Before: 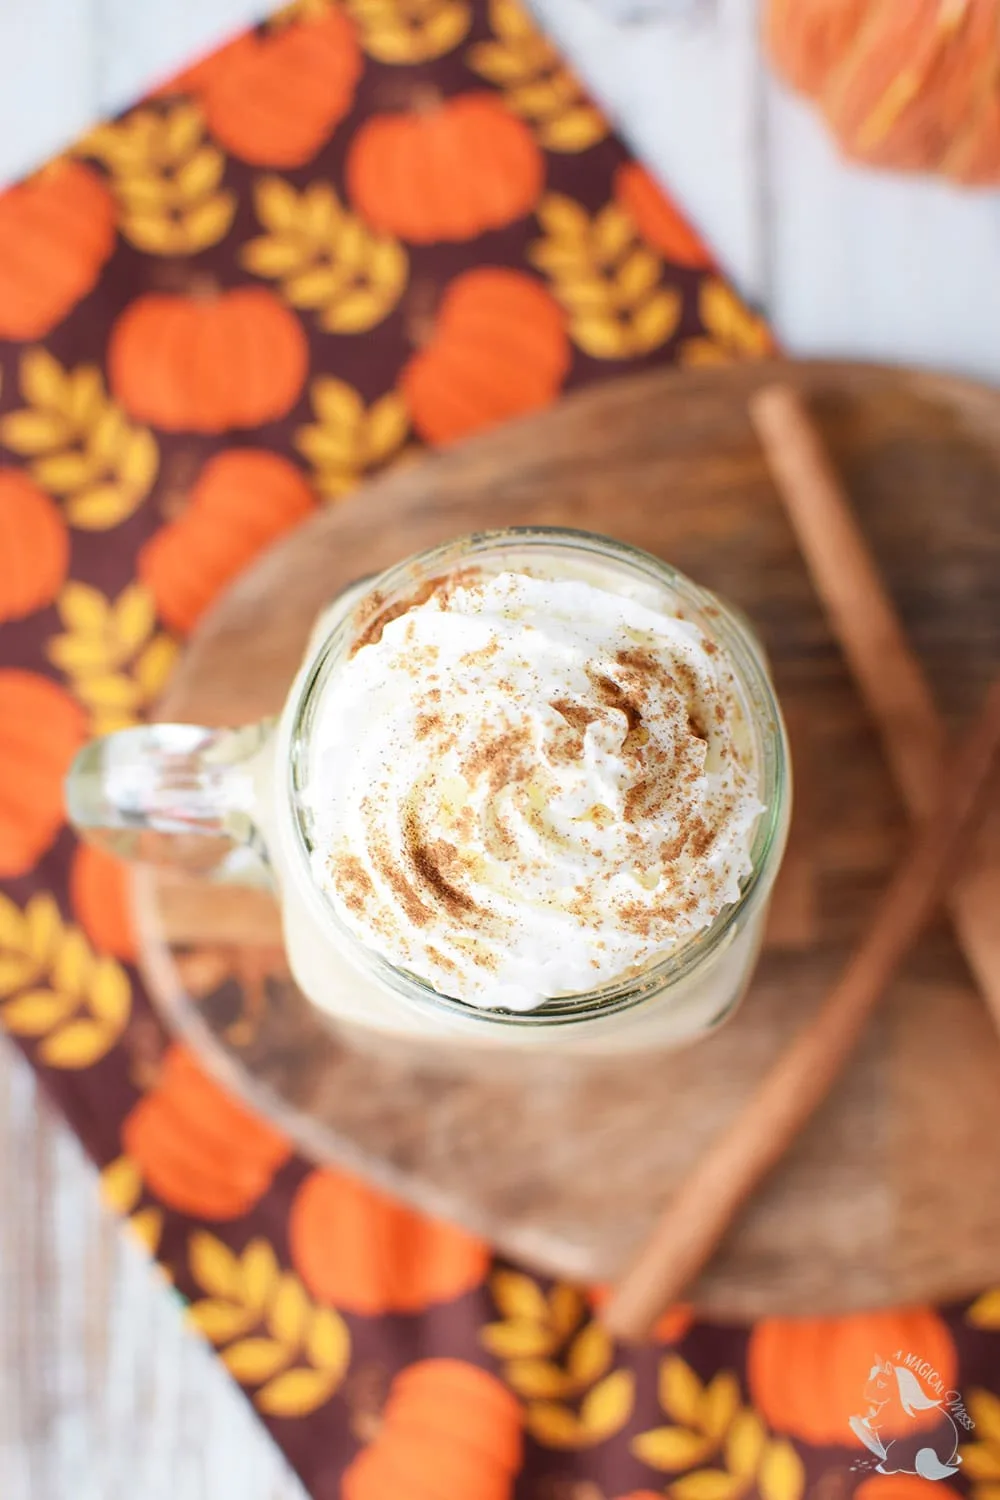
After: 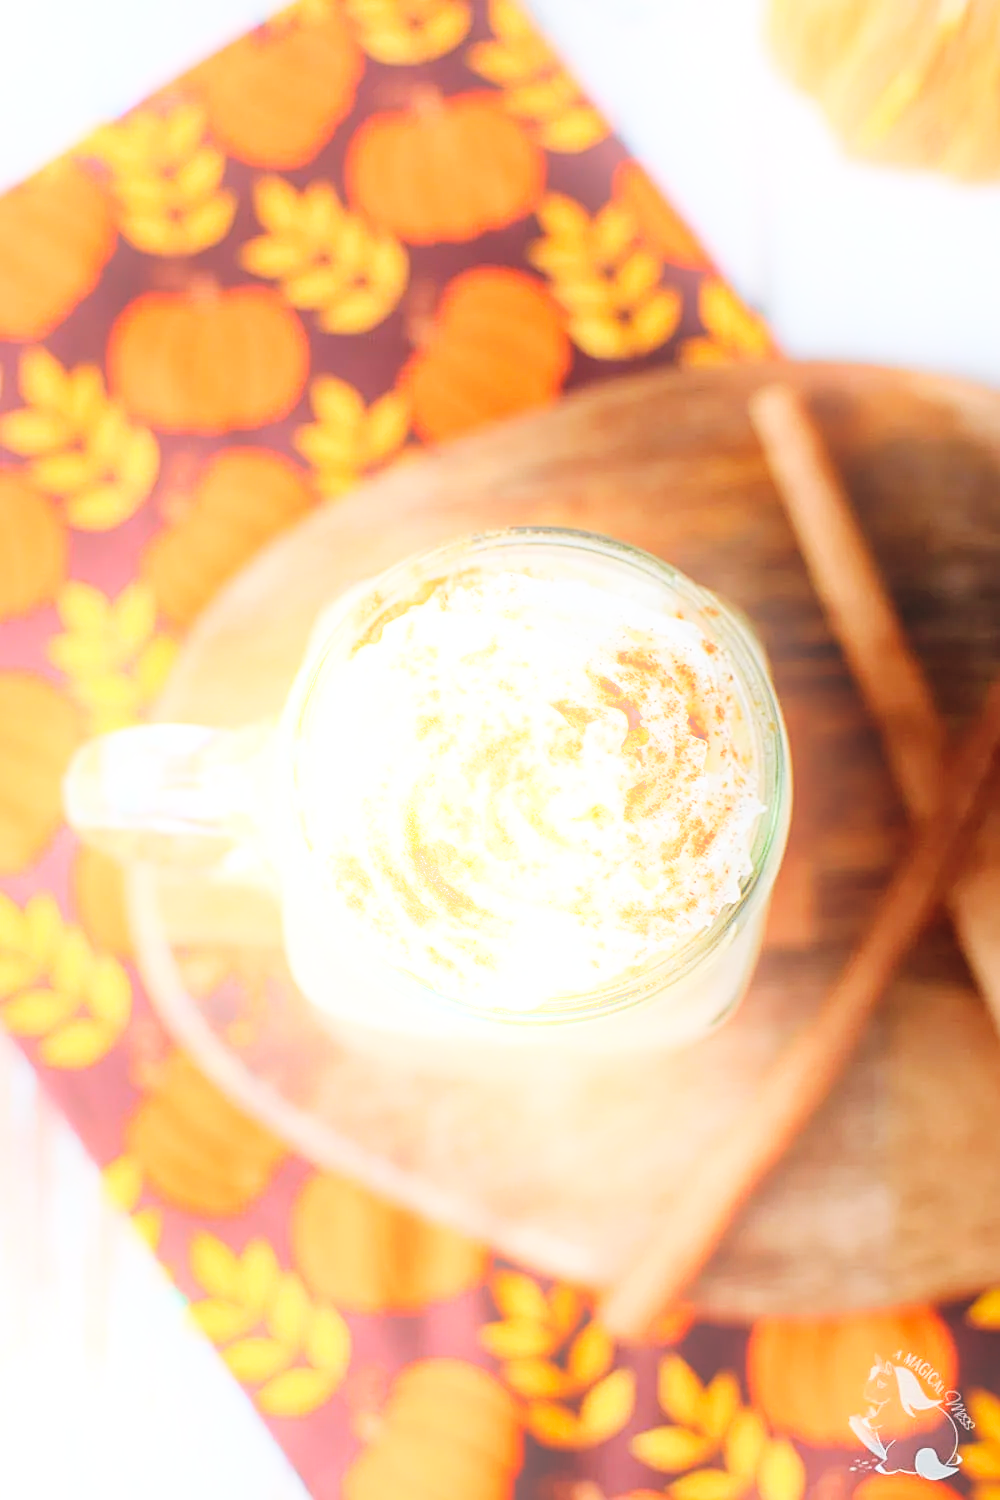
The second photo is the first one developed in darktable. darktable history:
shadows and highlights: radius 93.07, shadows -14.46, white point adjustment 0.23, highlights 31.48, compress 48.23%, highlights color adjustment 52.79%, soften with gaussian
bloom: on, module defaults
sharpen: on, module defaults
base curve: curves: ch0 [(0, 0) (0.036, 0.025) (0.121, 0.166) (0.206, 0.329) (0.605, 0.79) (1, 1)], preserve colors none
